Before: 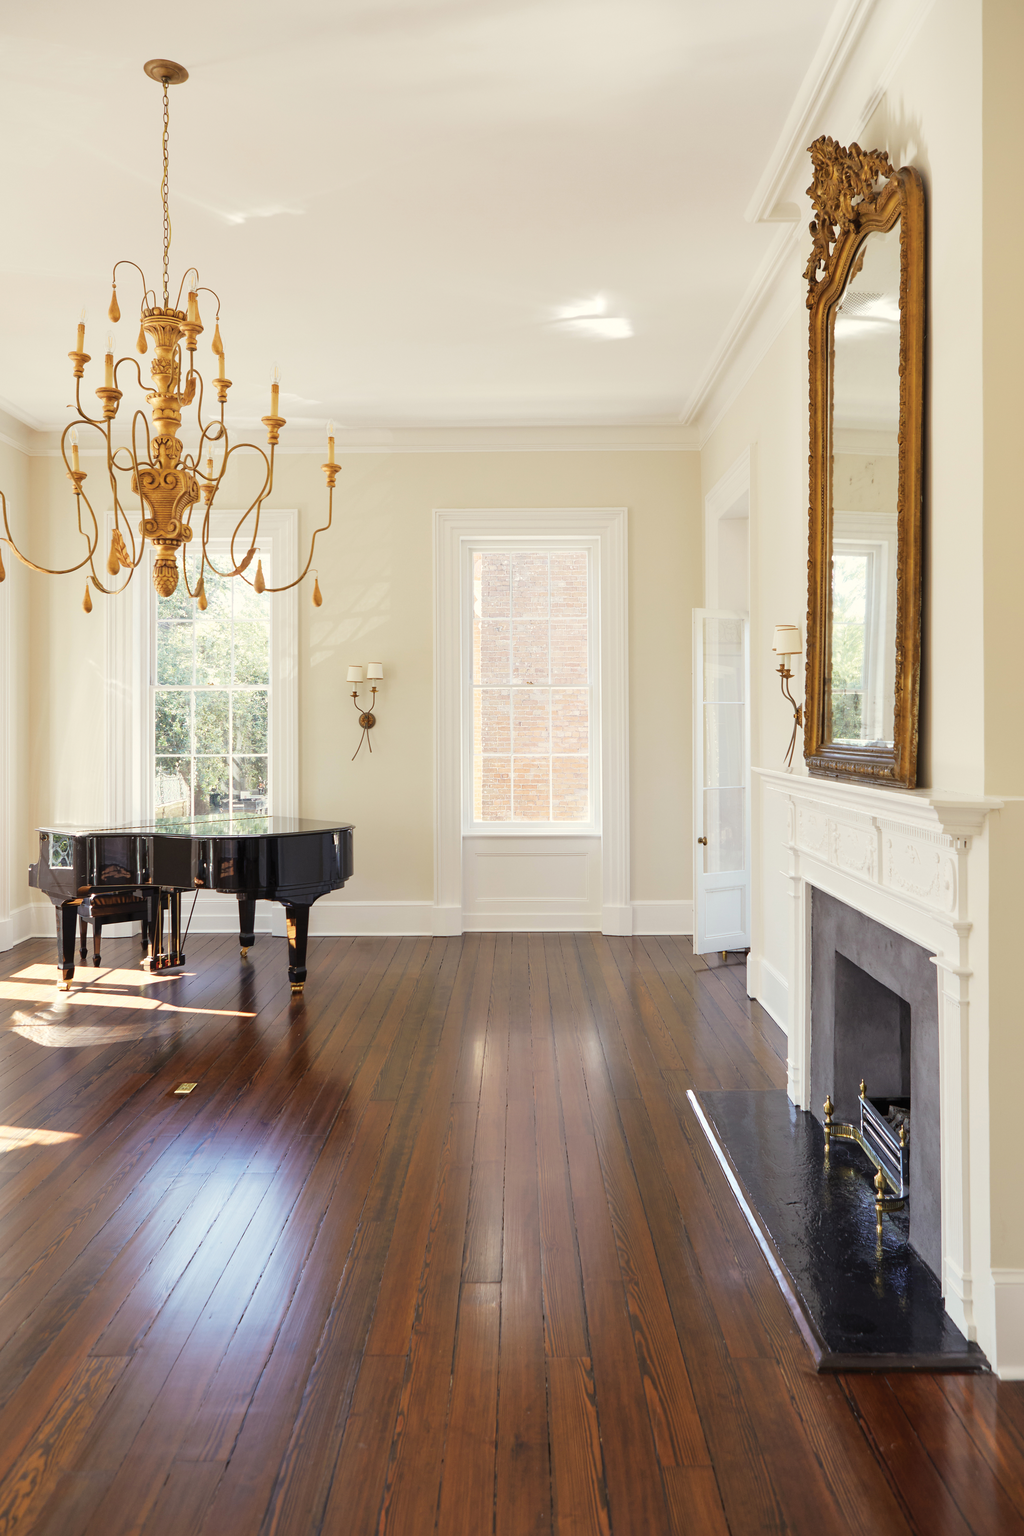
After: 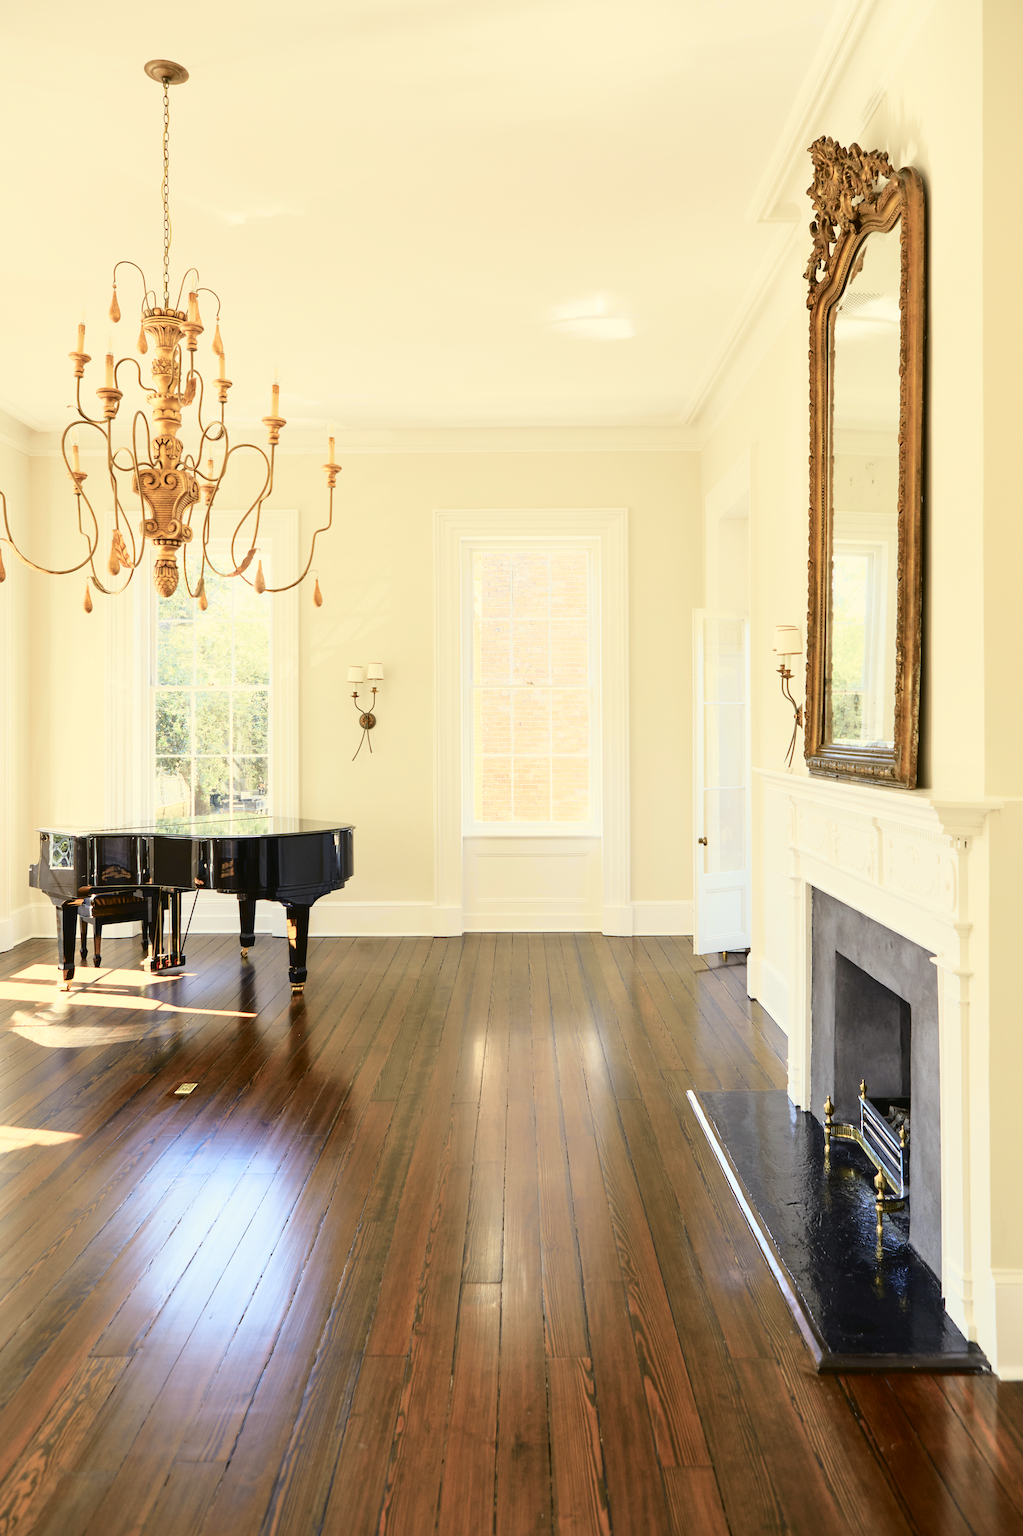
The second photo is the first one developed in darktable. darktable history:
color correction: highlights b* 3
tone curve: curves: ch0 [(0, 0.023) (0.087, 0.065) (0.184, 0.168) (0.45, 0.54) (0.57, 0.683) (0.706, 0.841) (0.877, 0.948) (1, 0.984)]; ch1 [(0, 0) (0.388, 0.369) (0.447, 0.447) (0.505, 0.5) (0.534, 0.528) (0.57, 0.571) (0.592, 0.602) (0.644, 0.663) (1, 1)]; ch2 [(0, 0) (0.314, 0.223) (0.427, 0.405) (0.492, 0.496) (0.524, 0.547) (0.534, 0.57) (0.583, 0.605) (0.673, 0.667) (1, 1)], color space Lab, independent channels, preserve colors none
